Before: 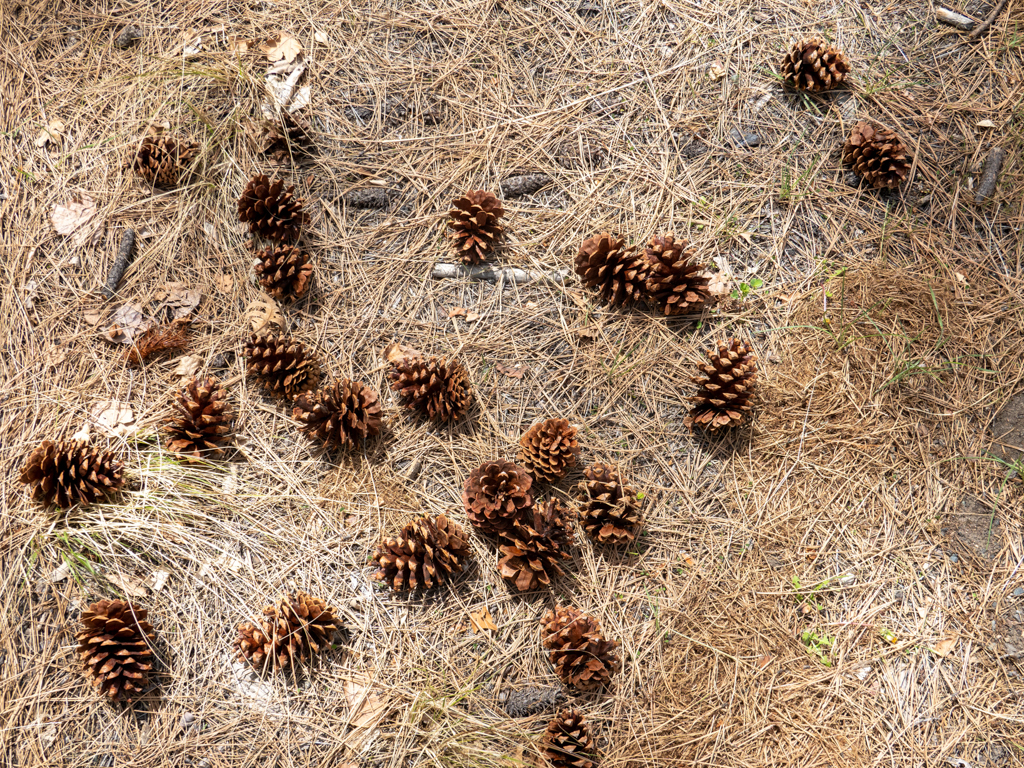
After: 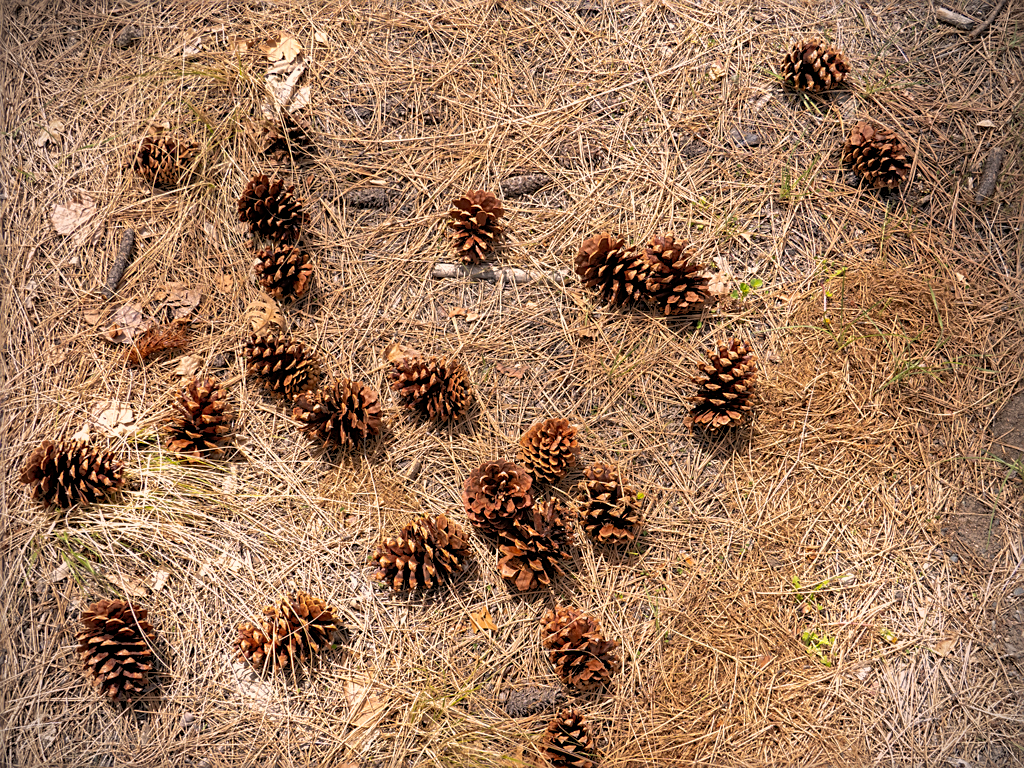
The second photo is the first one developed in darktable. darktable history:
color correction: highlights a* 11.26, highlights b* 11.79
shadows and highlights: on, module defaults
tone equalizer: -8 EV -1.81 EV, -7 EV -1.2 EV, -6 EV -1.61 EV
vignetting: on, module defaults
sharpen: on, module defaults
